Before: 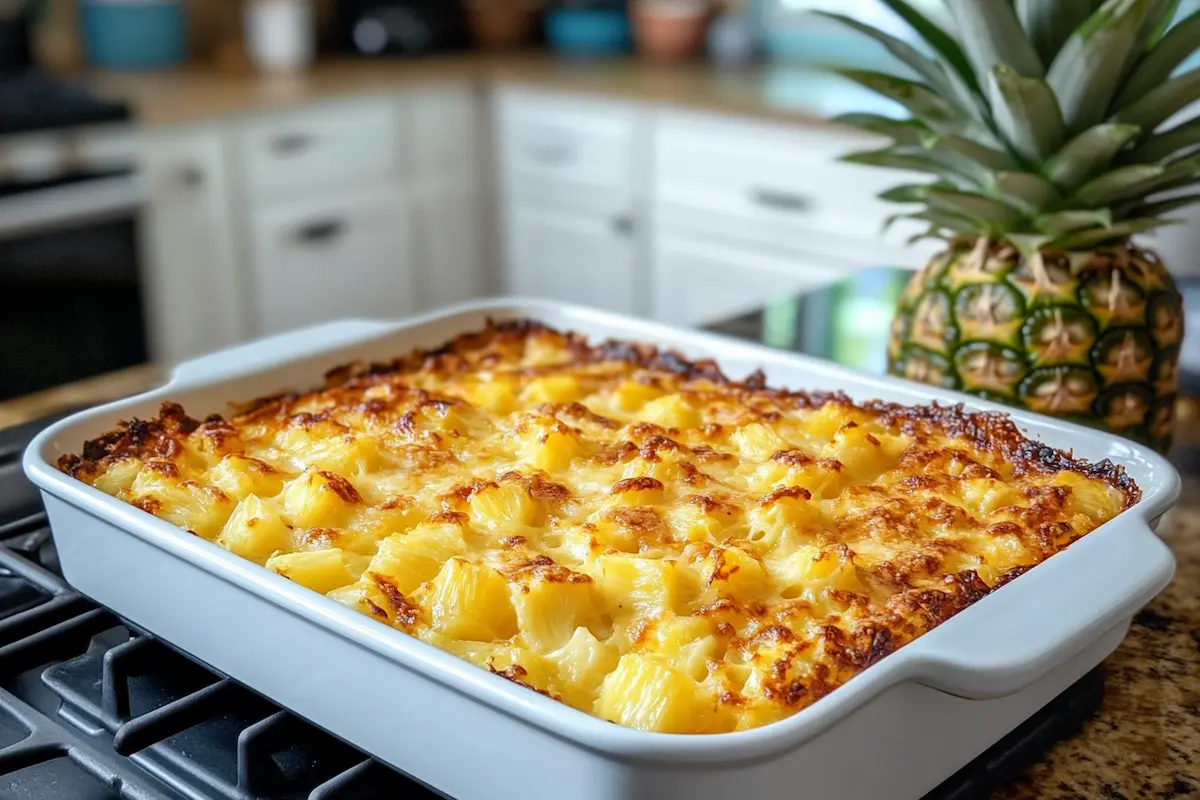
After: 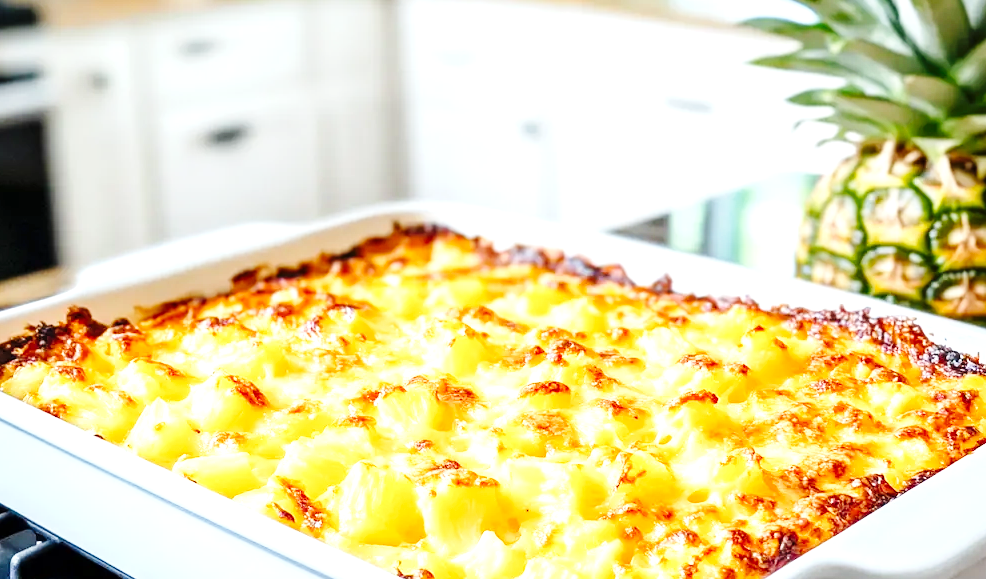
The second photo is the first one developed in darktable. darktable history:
exposure: exposure 1.092 EV, compensate exposure bias true, compensate highlight preservation false
base curve: curves: ch0 [(0, 0) (0.036, 0.025) (0.121, 0.166) (0.206, 0.329) (0.605, 0.79) (1, 1)], preserve colors none
crop: left 7.8%, top 12.09%, right 9.986%, bottom 15.416%
